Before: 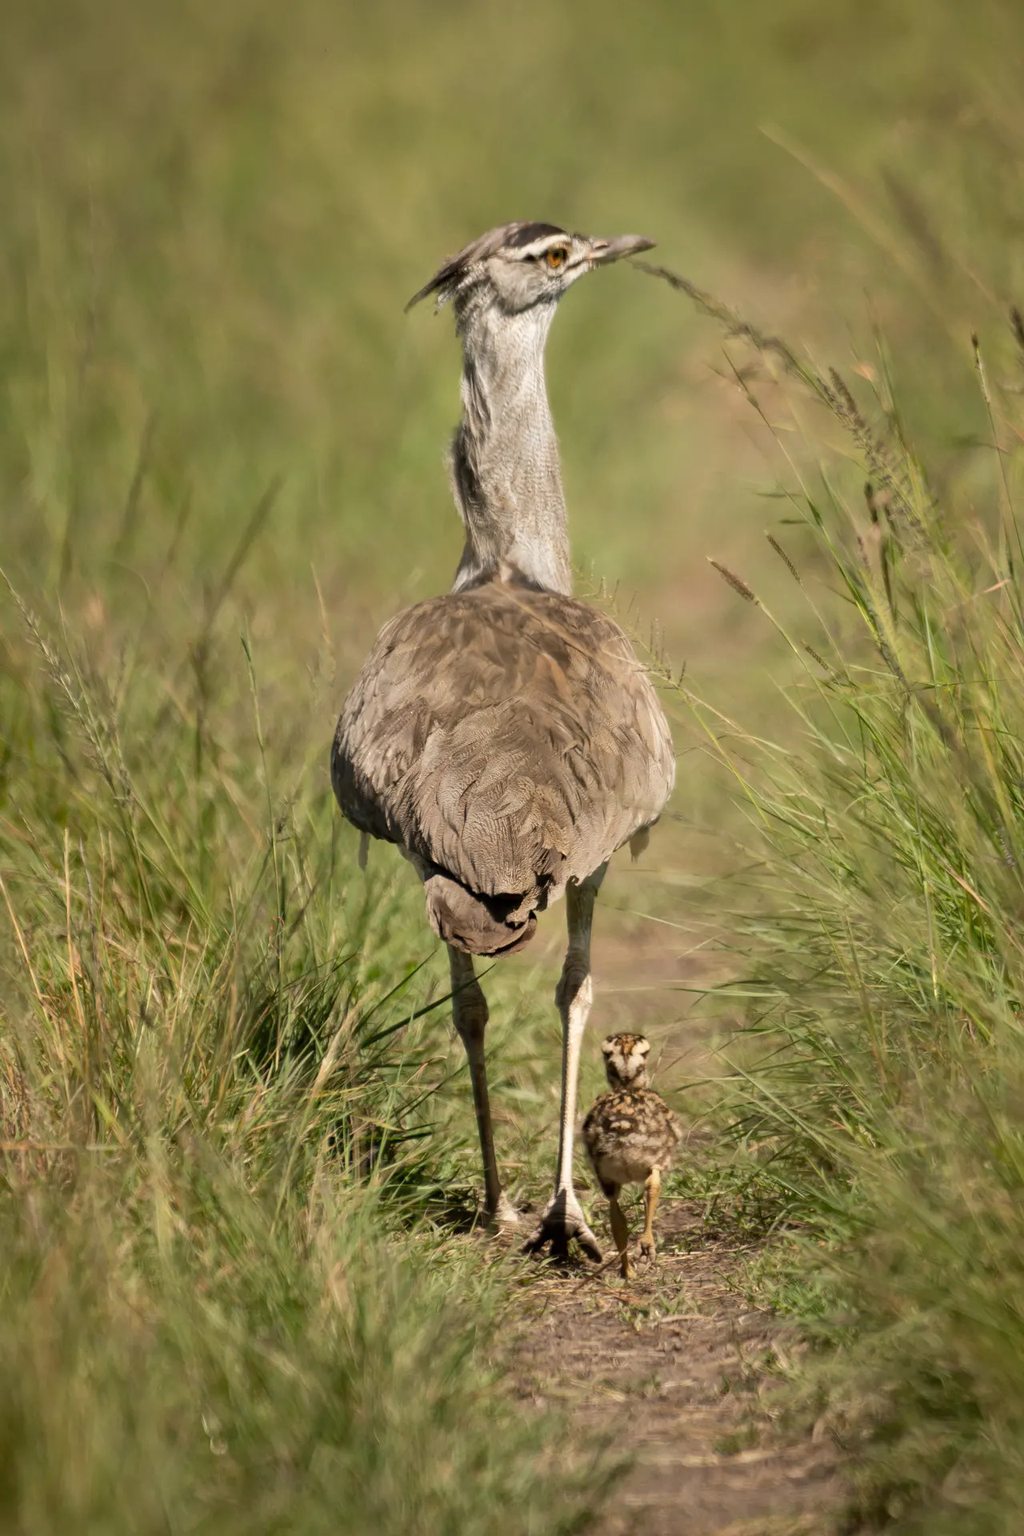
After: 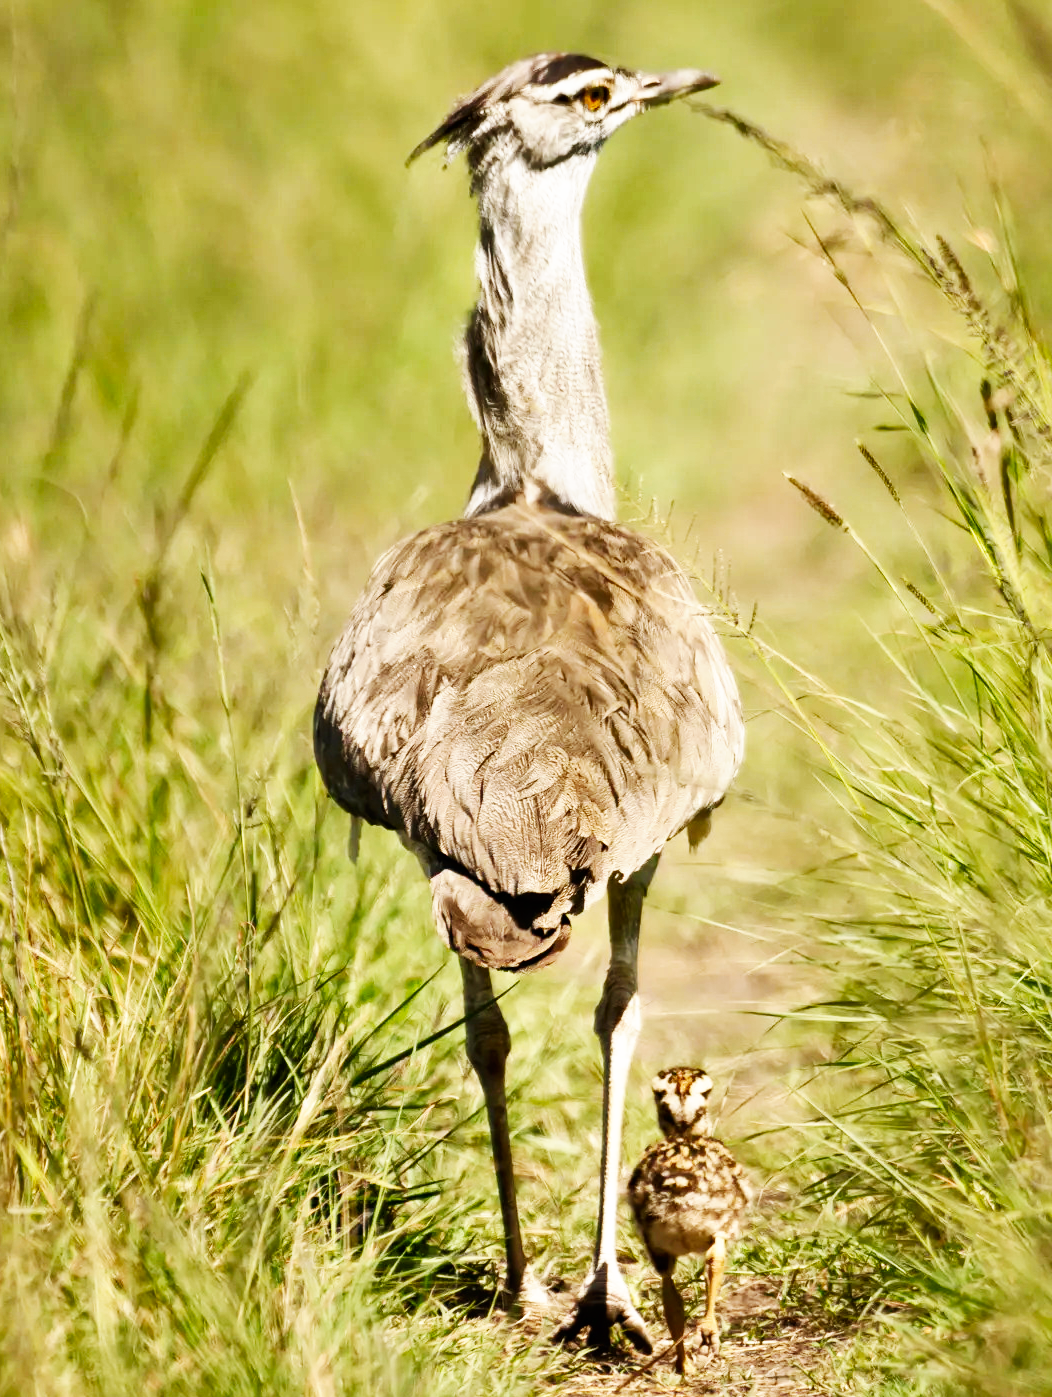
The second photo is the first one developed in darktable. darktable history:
crop: left 7.816%, top 11.718%, right 9.949%, bottom 15.478%
base curve: curves: ch0 [(0, 0) (0.007, 0.004) (0.027, 0.03) (0.046, 0.07) (0.207, 0.54) (0.442, 0.872) (0.673, 0.972) (1, 1)], preserve colors none
shadows and highlights: shadows 52.74, soften with gaussian
